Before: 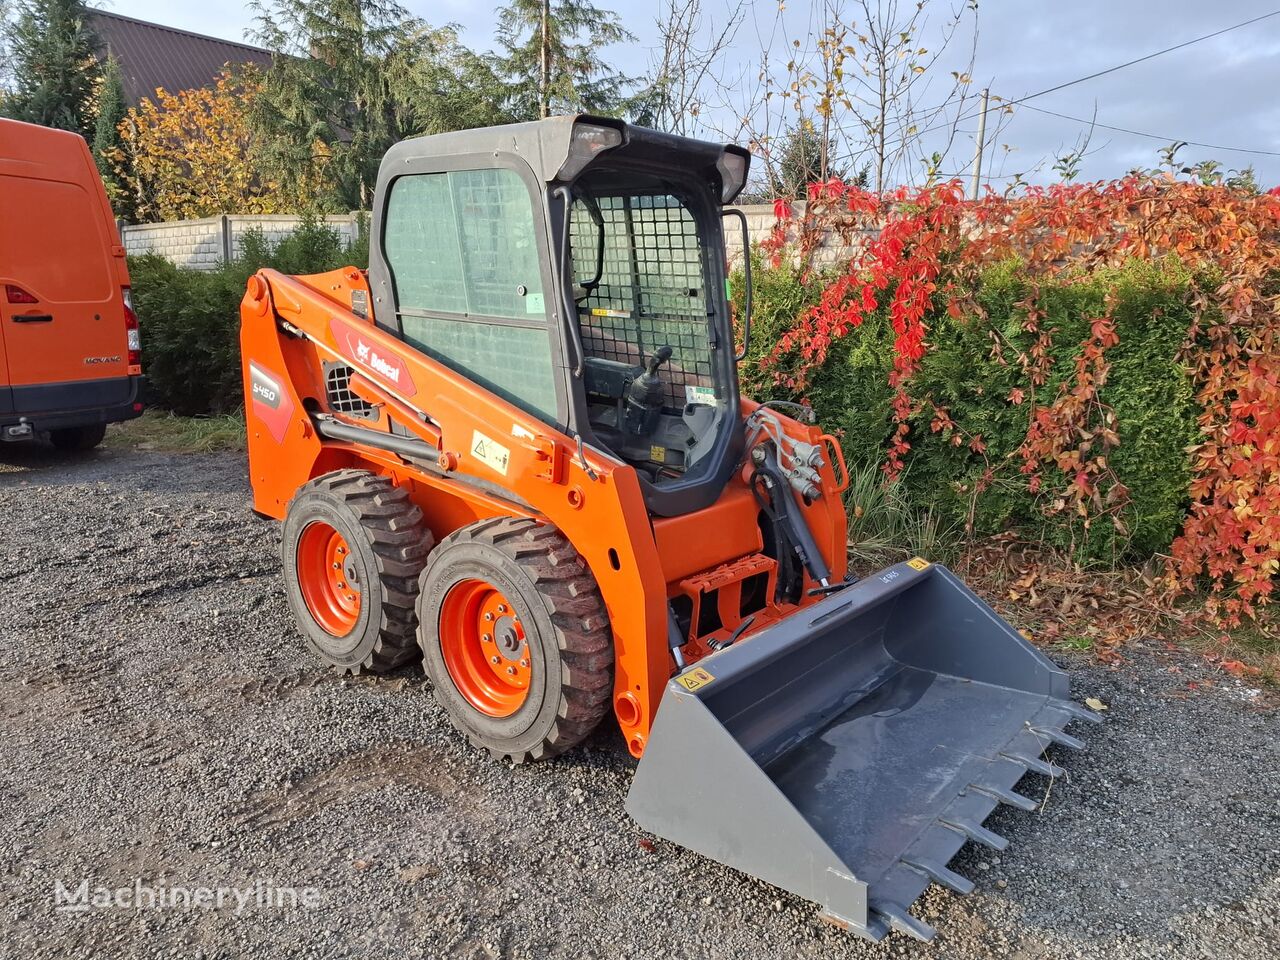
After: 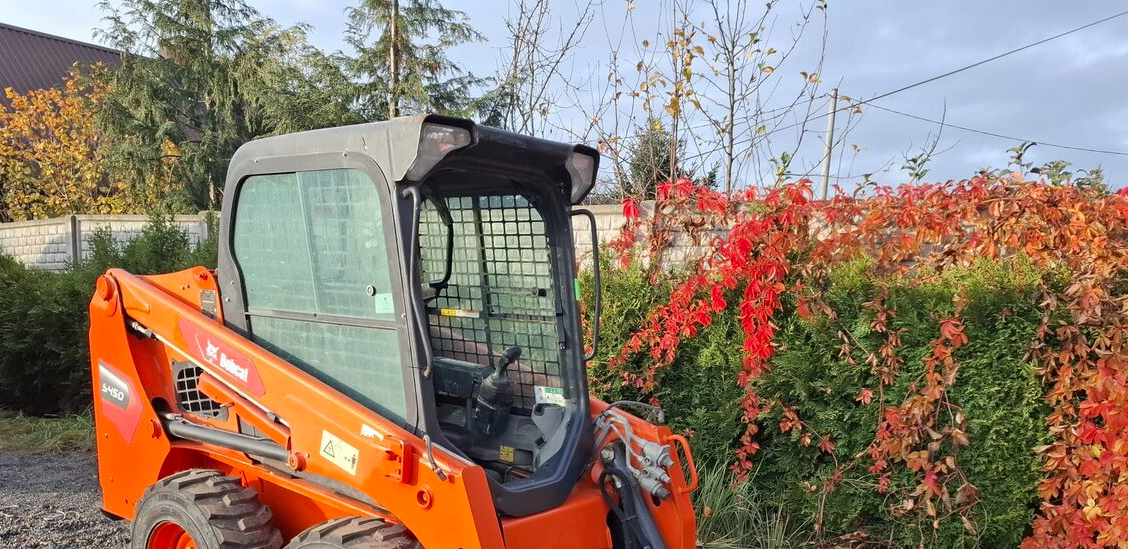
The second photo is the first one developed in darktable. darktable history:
color zones: curves: ch1 [(0, 0.523) (0.143, 0.545) (0.286, 0.52) (0.429, 0.506) (0.571, 0.503) (0.714, 0.503) (0.857, 0.508) (1, 0.523)]
crop and rotate: left 11.812%, bottom 42.776%
